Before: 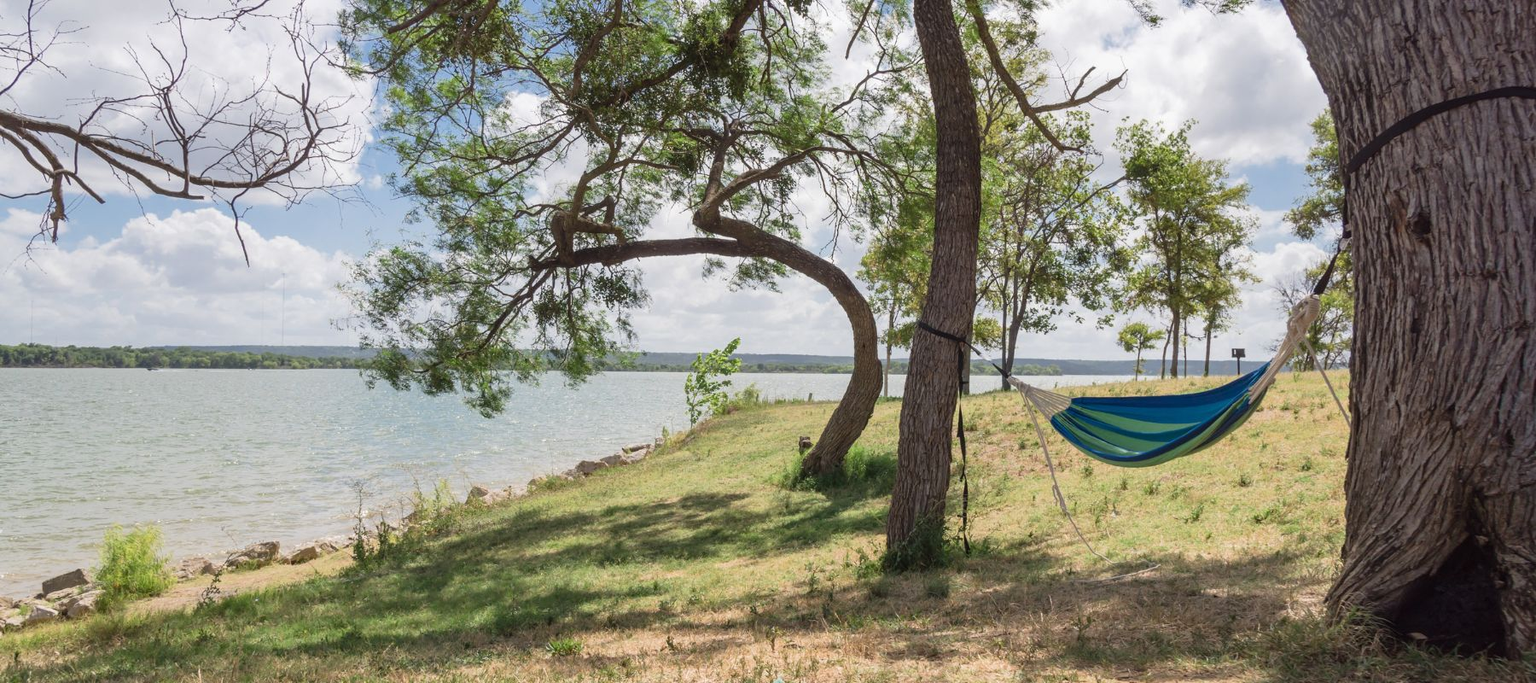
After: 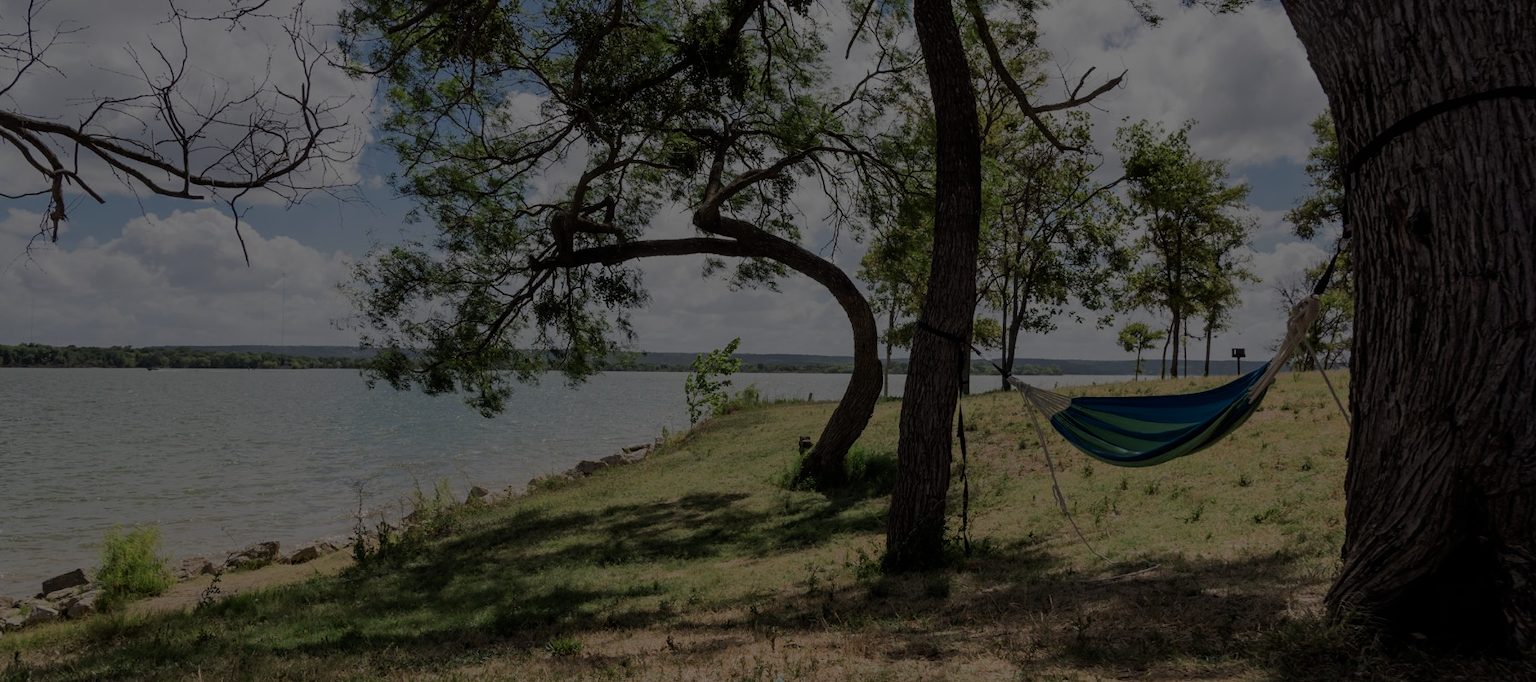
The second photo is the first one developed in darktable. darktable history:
exposure: exposure -2.356 EV, compensate highlight preservation false
filmic rgb: black relative exposure -8.01 EV, white relative exposure 4 EV, hardness 4.13, color science v6 (2022)
